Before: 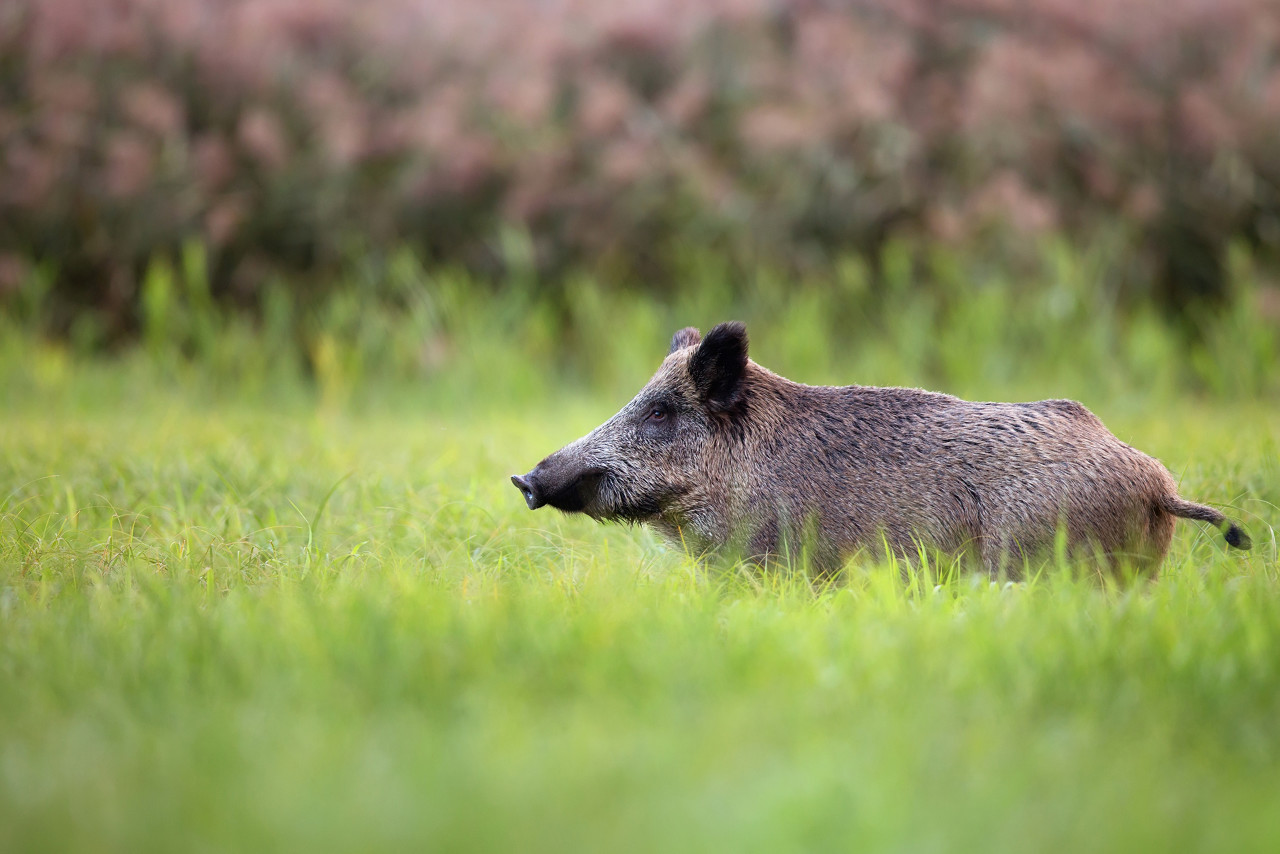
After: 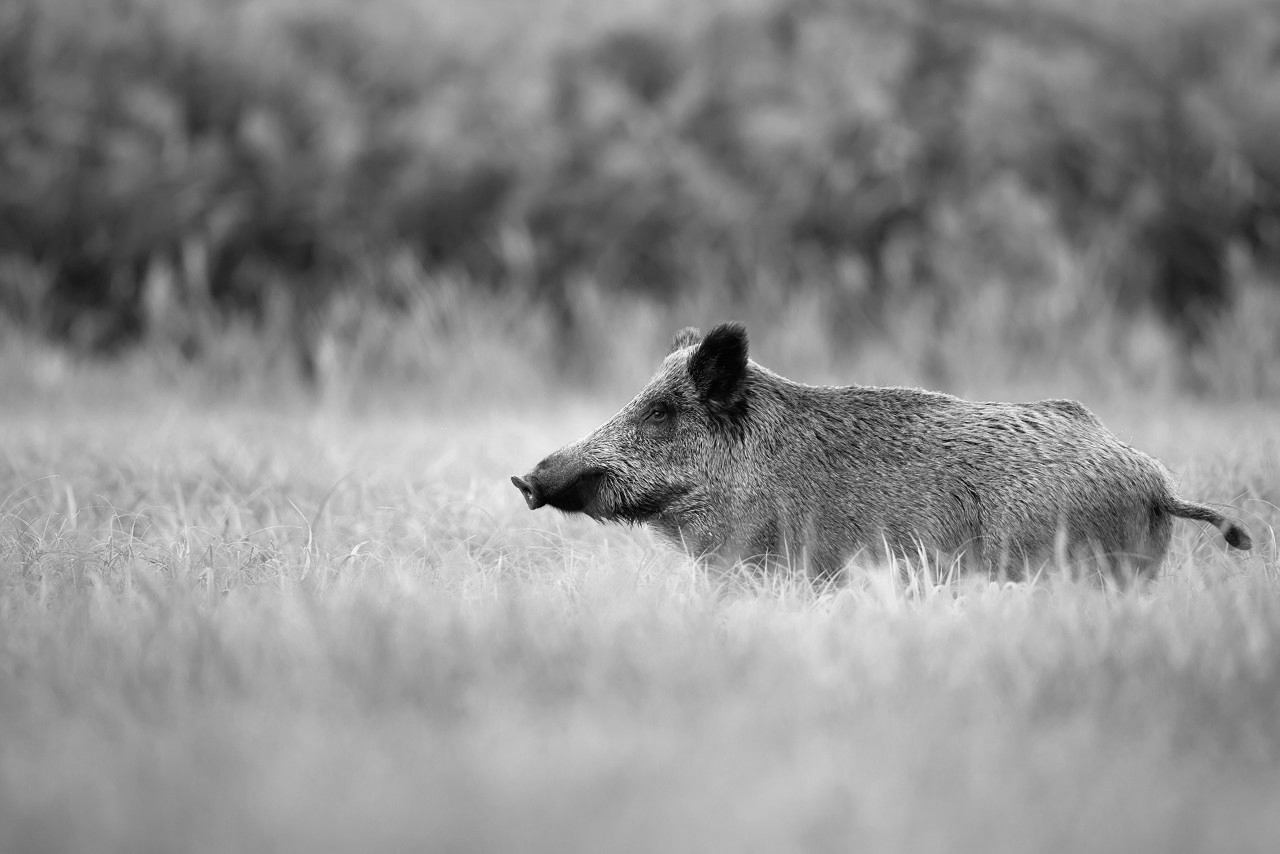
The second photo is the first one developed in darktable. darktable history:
monochrome: a 16.01, b -2.65, highlights 0.52
color zones: curves: ch0 [(0, 0.558) (0.143, 0.559) (0.286, 0.529) (0.429, 0.505) (0.571, 0.5) (0.714, 0.5) (0.857, 0.5) (1, 0.558)]; ch1 [(0, 0.469) (0.01, 0.469) (0.12, 0.446) (0.248, 0.469) (0.5, 0.5) (0.748, 0.5) (0.99, 0.469) (1, 0.469)]
